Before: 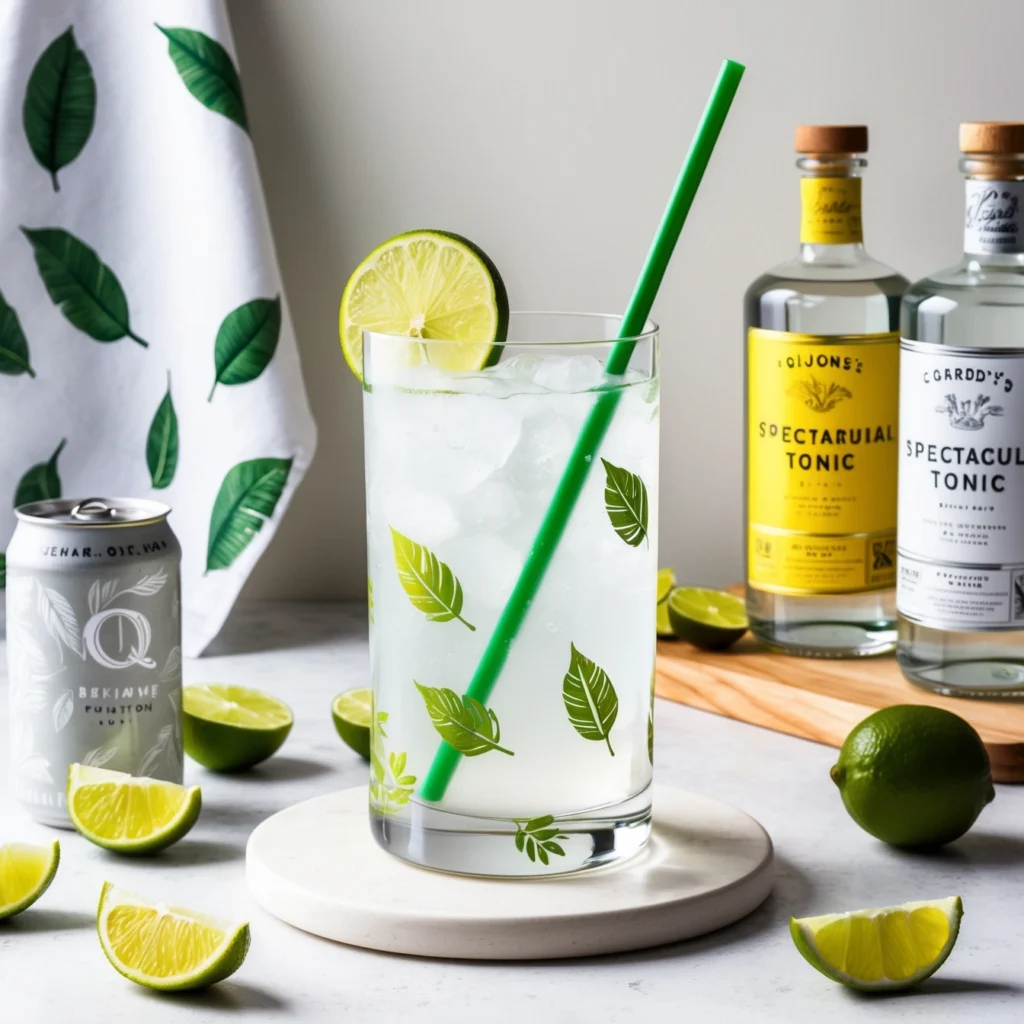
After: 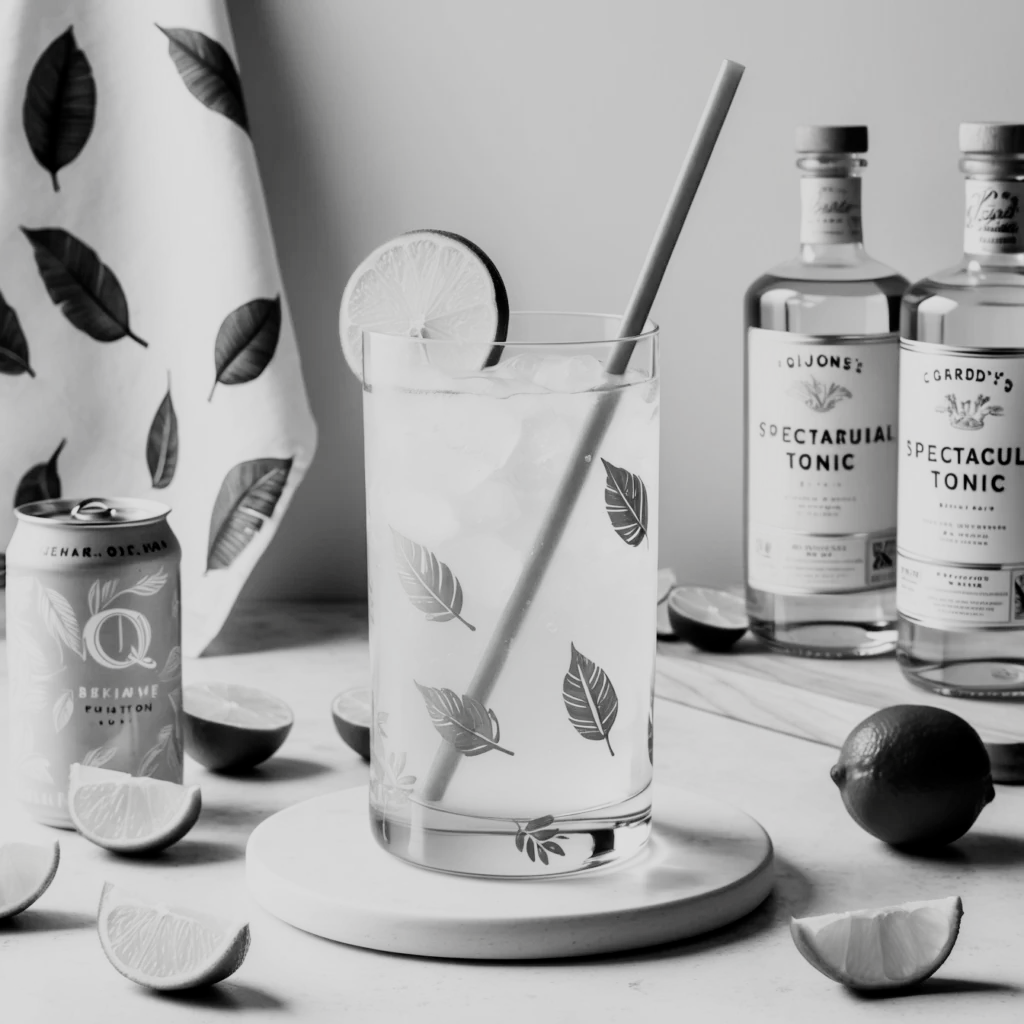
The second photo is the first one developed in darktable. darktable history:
filmic rgb: black relative exposure -5.13 EV, white relative exposure 3.55 EV, hardness 3.16, contrast 1.186, highlights saturation mix -49.47%, color science v5 (2021), iterations of high-quality reconstruction 0, contrast in shadows safe, contrast in highlights safe
